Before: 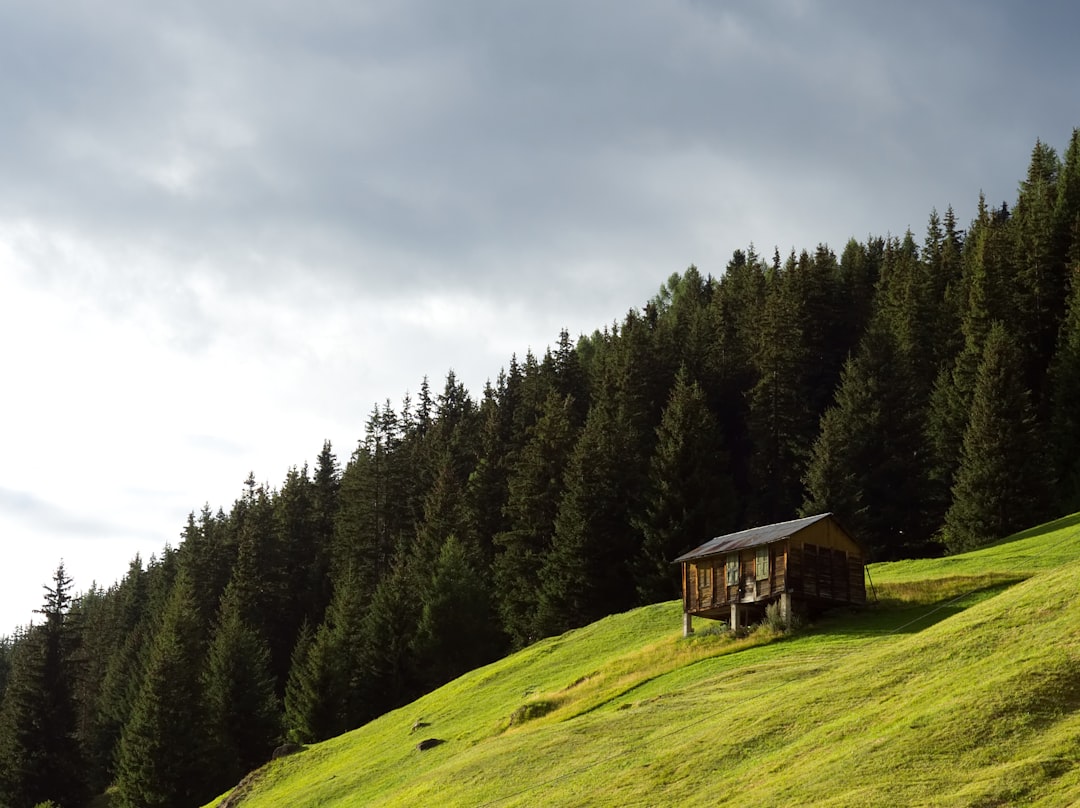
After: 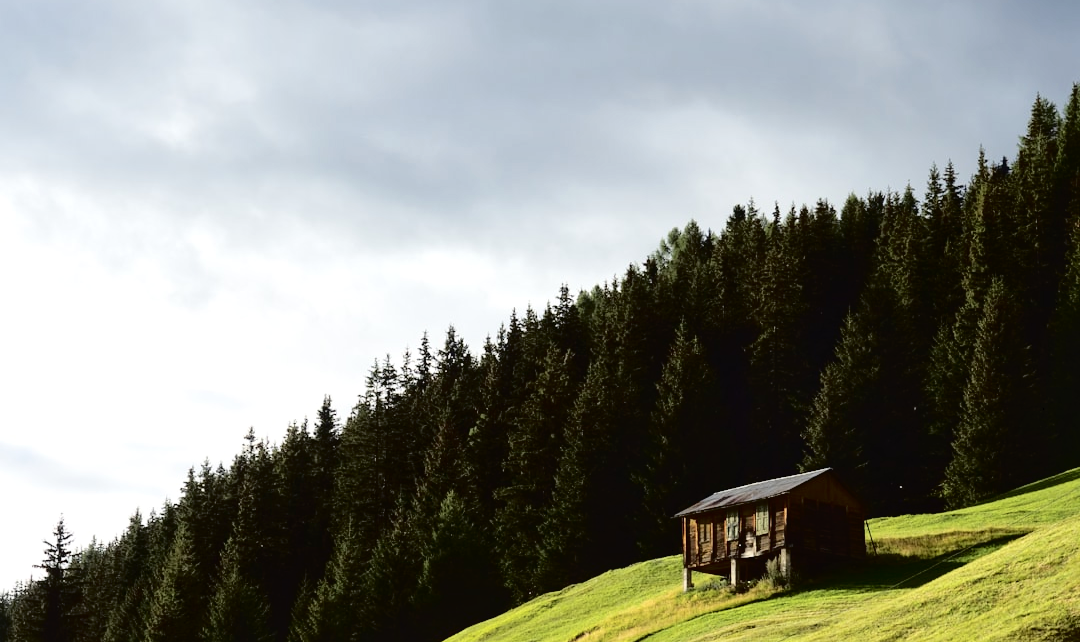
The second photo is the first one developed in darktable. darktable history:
local contrast: mode bilateral grid, contrast 20, coarseness 49, detail 141%, midtone range 0.2
crop and rotate: top 5.657%, bottom 14.856%
tone curve: curves: ch0 [(0, 0) (0.003, 0.03) (0.011, 0.03) (0.025, 0.033) (0.044, 0.035) (0.069, 0.04) (0.1, 0.046) (0.136, 0.052) (0.177, 0.08) (0.224, 0.121) (0.277, 0.225) (0.335, 0.343) (0.399, 0.456) (0.468, 0.555) (0.543, 0.647) (0.623, 0.732) (0.709, 0.808) (0.801, 0.886) (0.898, 0.947) (1, 1)], color space Lab, independent channels, preserve colors none
